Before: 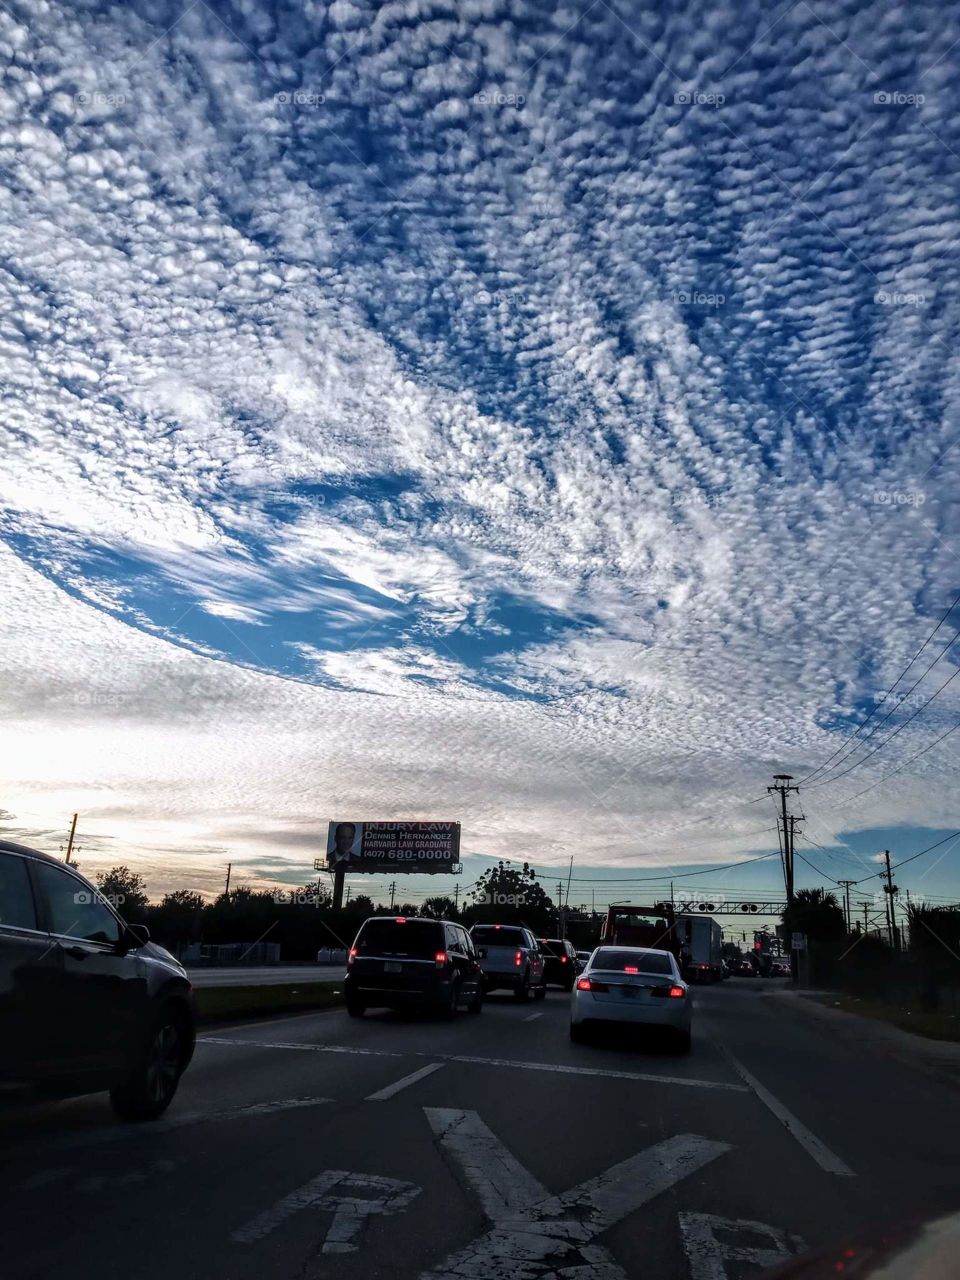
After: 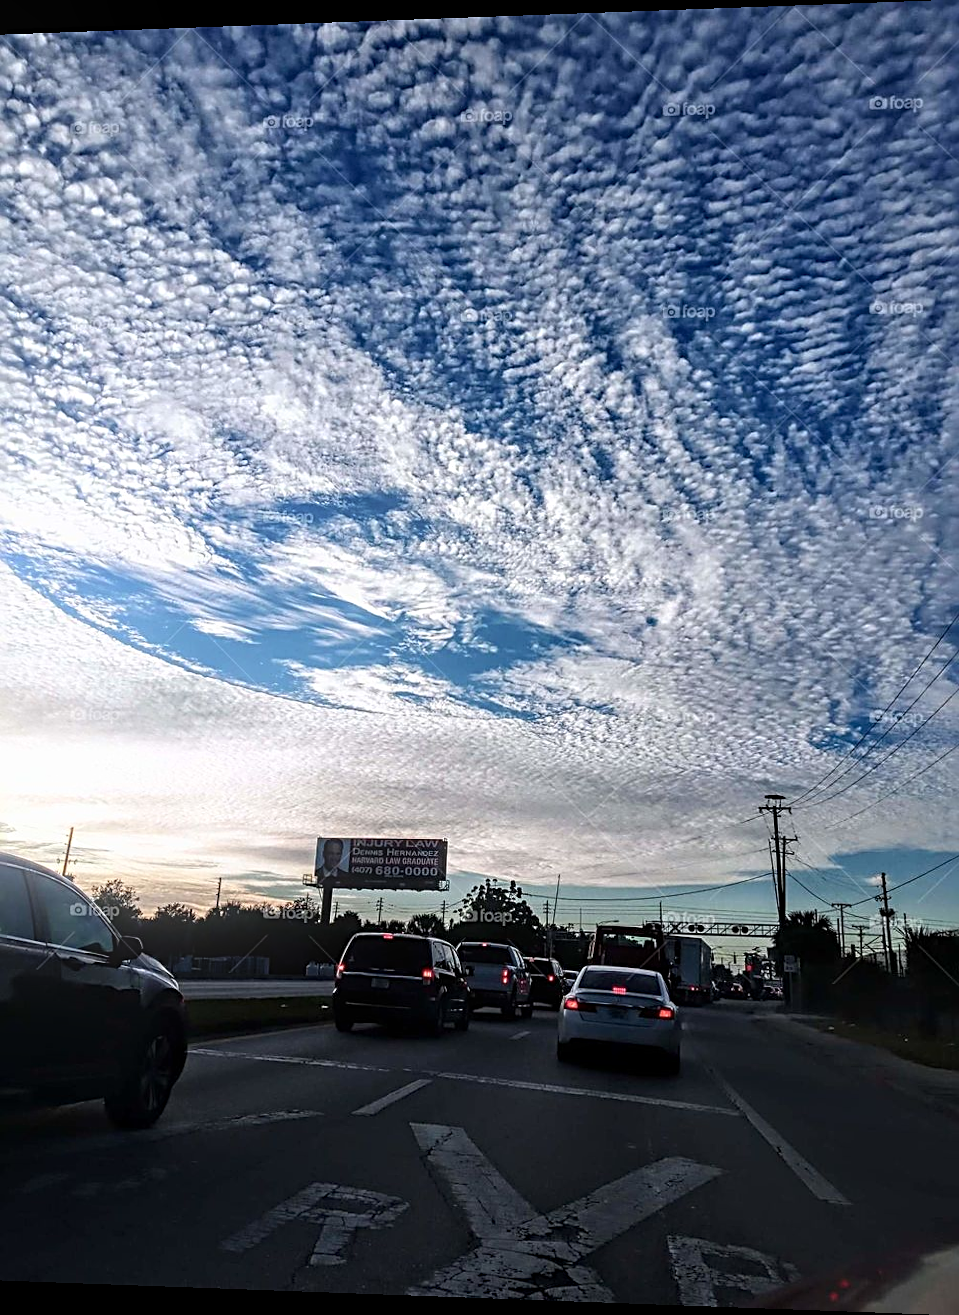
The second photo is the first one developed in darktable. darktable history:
bloom: size 15%, threshold 97%, strength 7%
sharpen: radius 2.584, amount 0.688
rotate and perspective: lens shift (horizontal) -0.055, automatic cropping off
